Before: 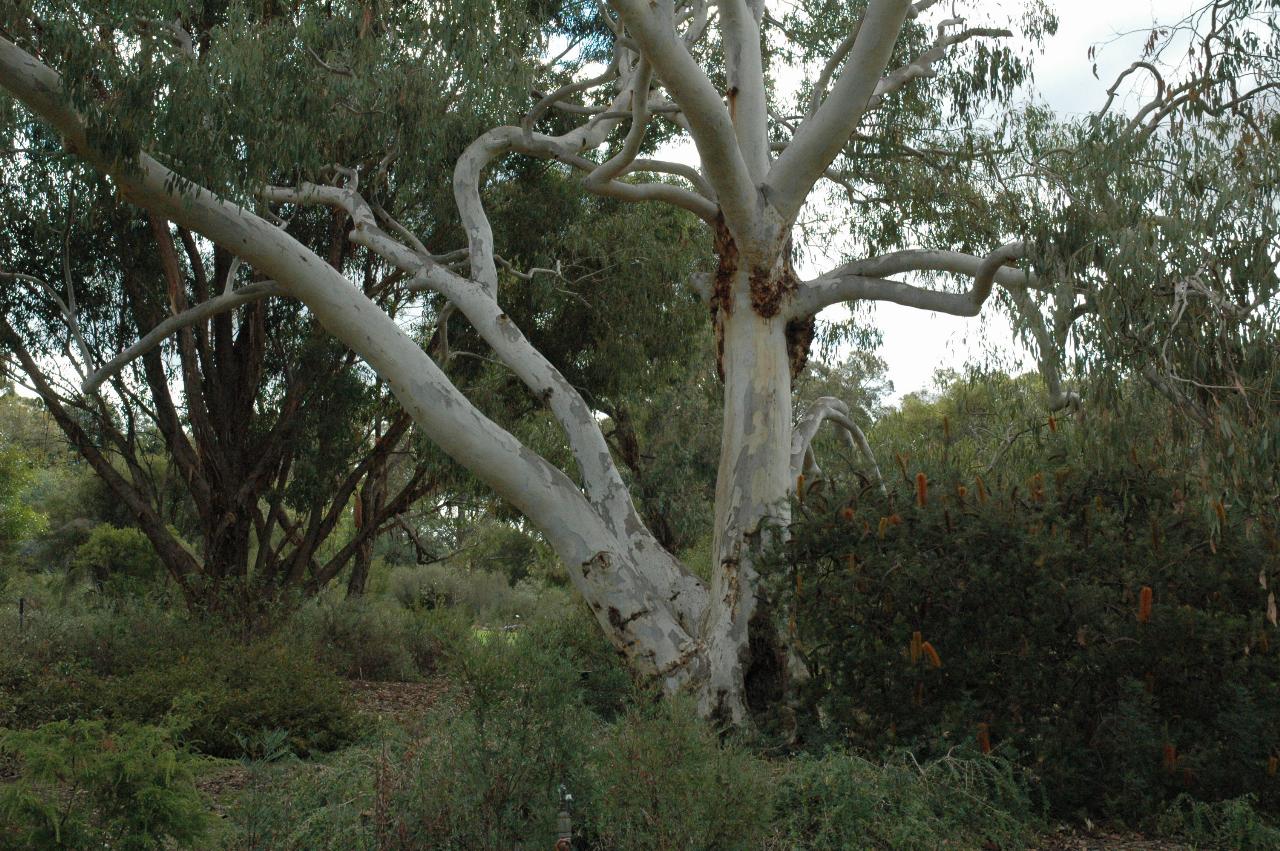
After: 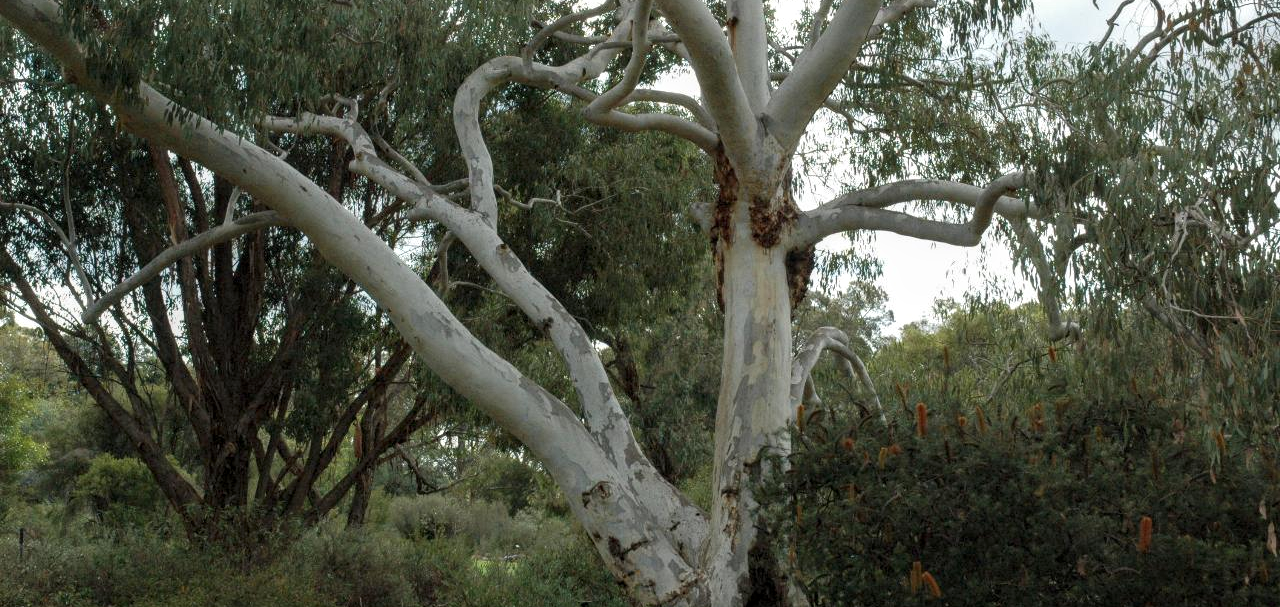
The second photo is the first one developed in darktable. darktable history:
crop and rotate: top 8.232%, bottom 20.353%
local contrast: on, module defaults
